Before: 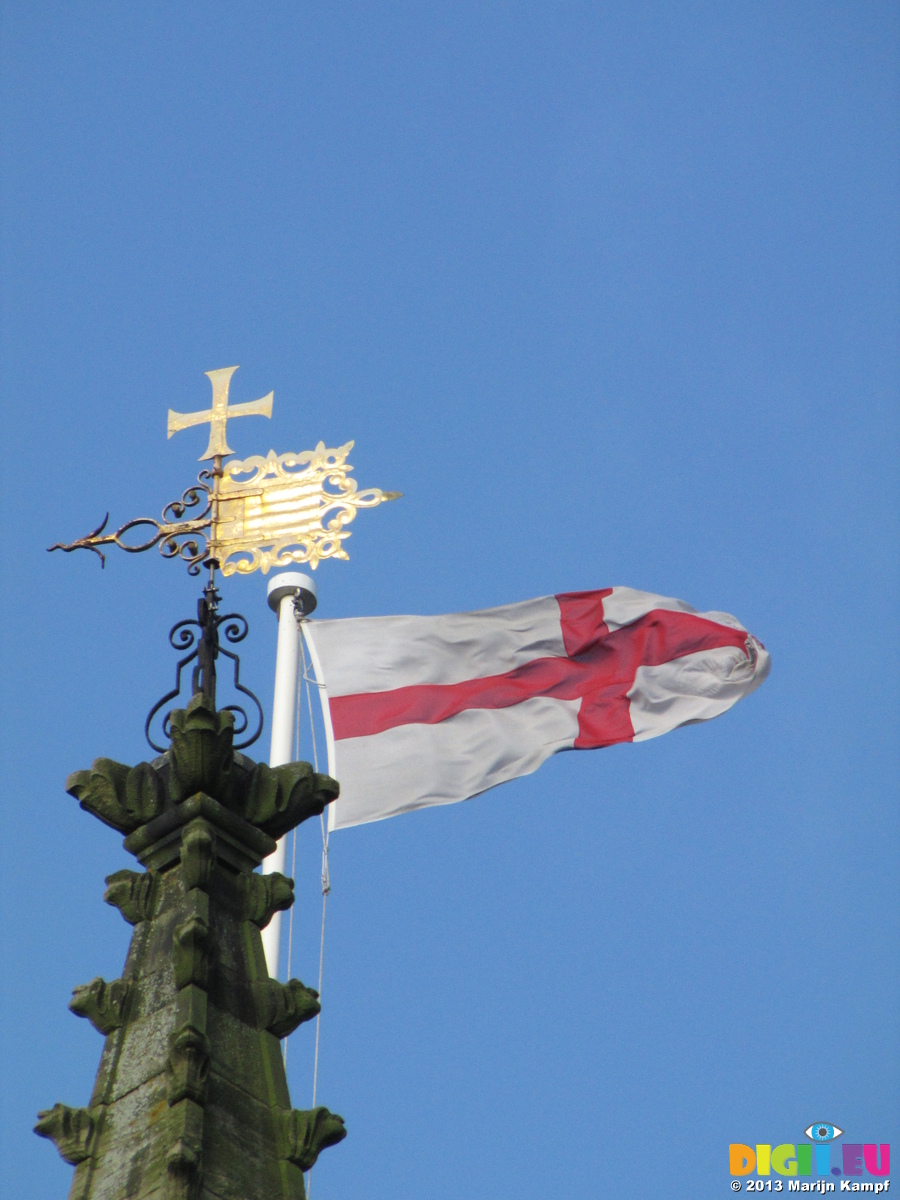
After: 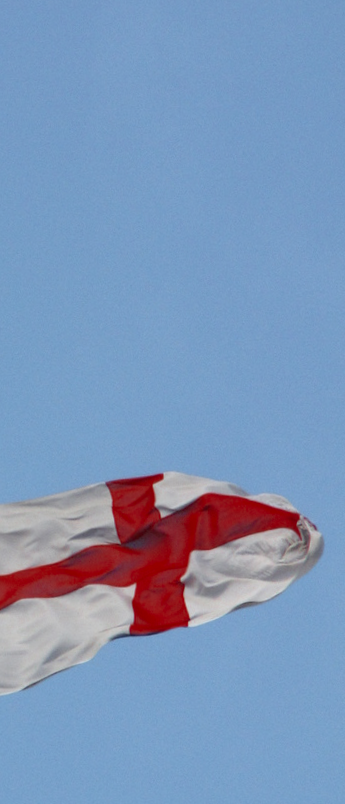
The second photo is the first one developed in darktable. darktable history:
rotate and perspective: rotation -1.75°, automatic cropping off
color zones: curves: ch0 [(0, 0.299) (0.25, 0.383) (0.456, 0.352) (0.736, 0.571)]; ch1 [(0, 0.63) (0.151, 0.568) (0.254, 0.416) (0.47, 0.558) (0.732, 0.37) (0.909, 0.492)]; ch2 [(0.004, 0.604) (0.158, 0.443) (0.257, 0.403) (0.761, 0.468)]
crop and rotate: left 49.936%, top 10.094%, right 13.136%, bottom 24.256%
